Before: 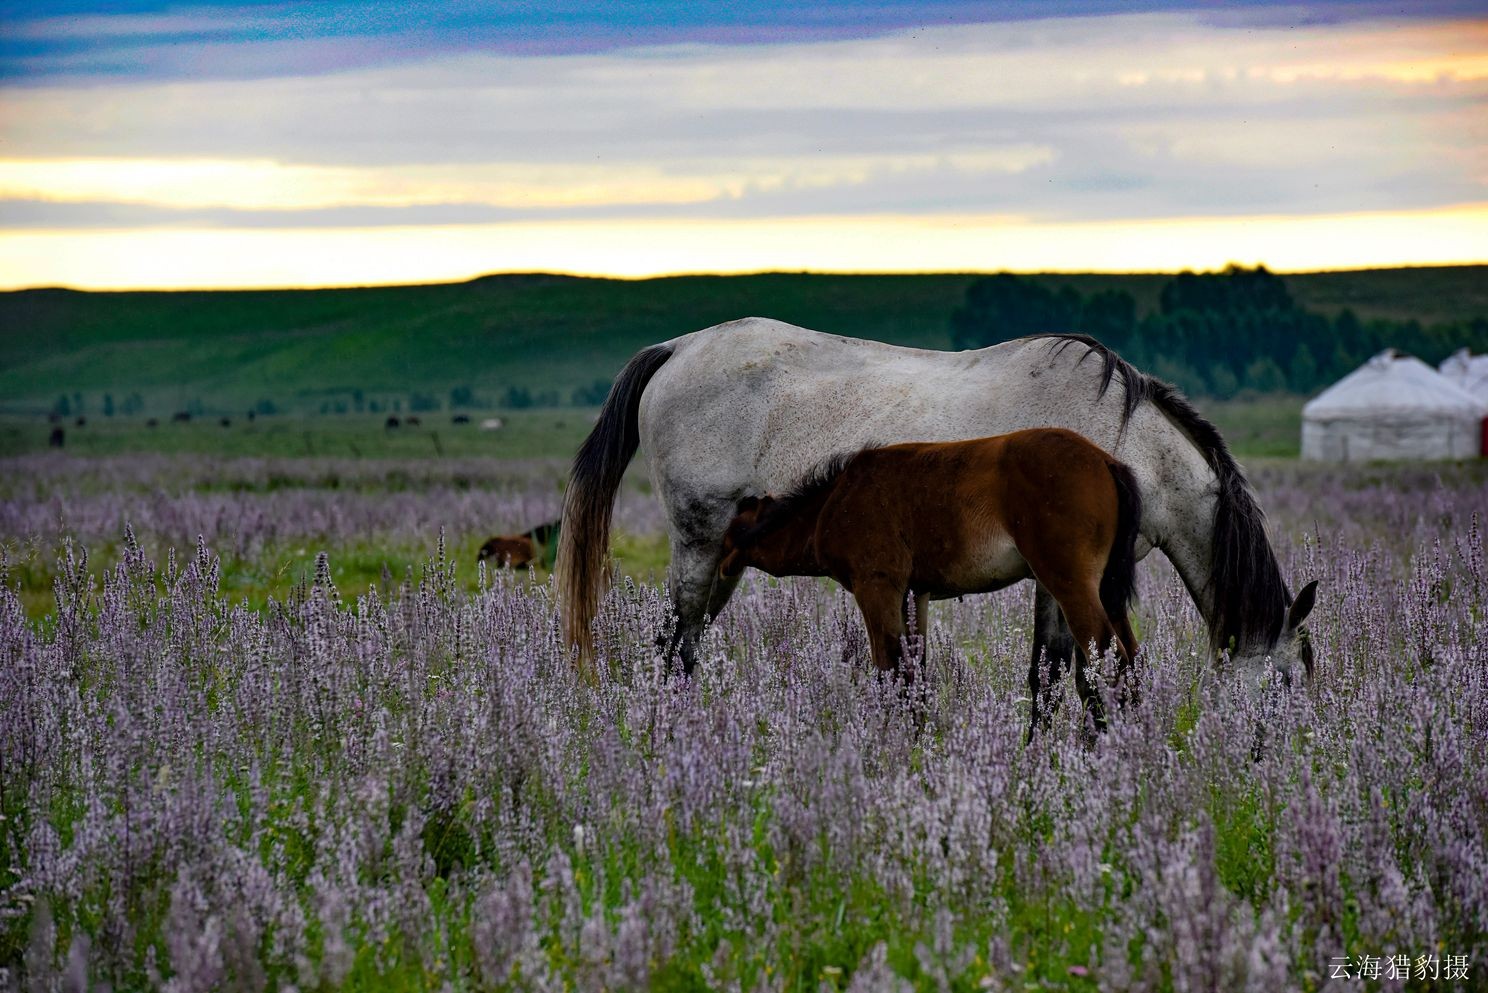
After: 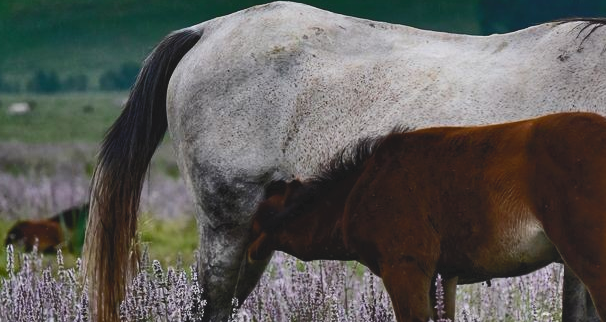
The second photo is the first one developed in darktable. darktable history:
crop: left 31.724%, top 31.834%, right 27.522%, bottom 35.73%
exposure: black level correction 0, compensate highlight preservation false
tone curve: curves: ch0 [(0, 0) (0.003, 0.077) (0.011, 0.089) (0.025, 0.105) (0.044, 0.122) (0.069, 0.134) (0.1, 0.151) (0.136, 0.171) (0.177, 0.198) (0.224, 0.23) (0.277, 0.273) (0.335, 0.343) (0.399, 0.422) (0.468, 0.508) (0.543, 0.601) (0.623, 0.695) (0.709, 0.782) (0.801, 0.866) (0.898, 0.934) (1, 1)], color space Lab, independent channels, preserve colors none
shadows and highlights: soften with gaussian
